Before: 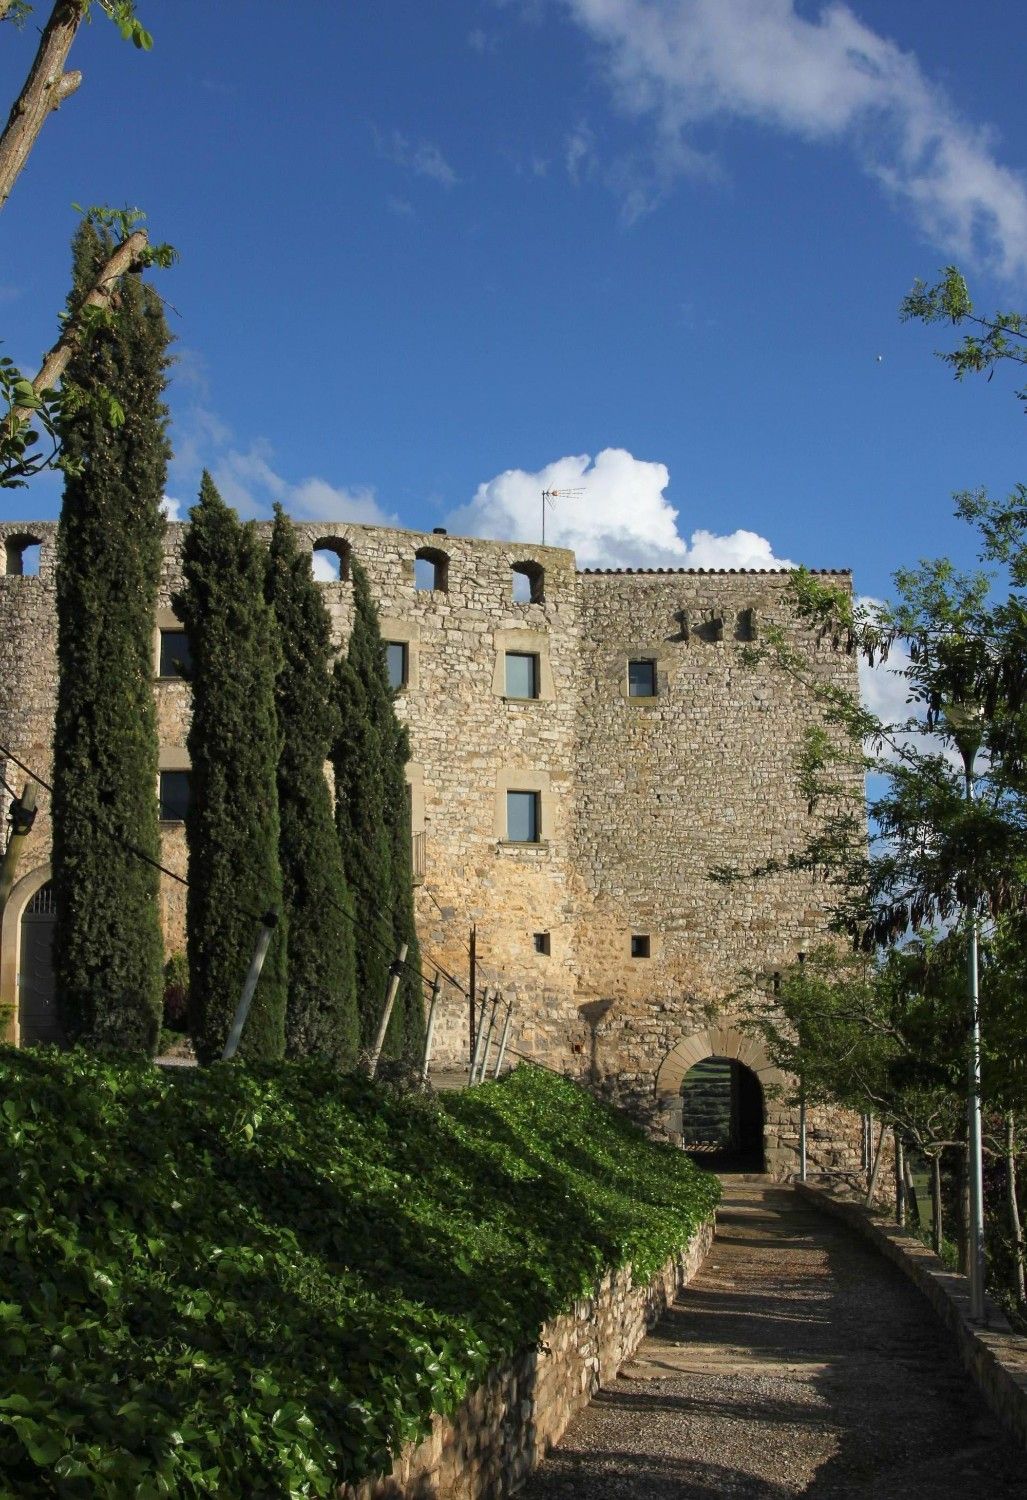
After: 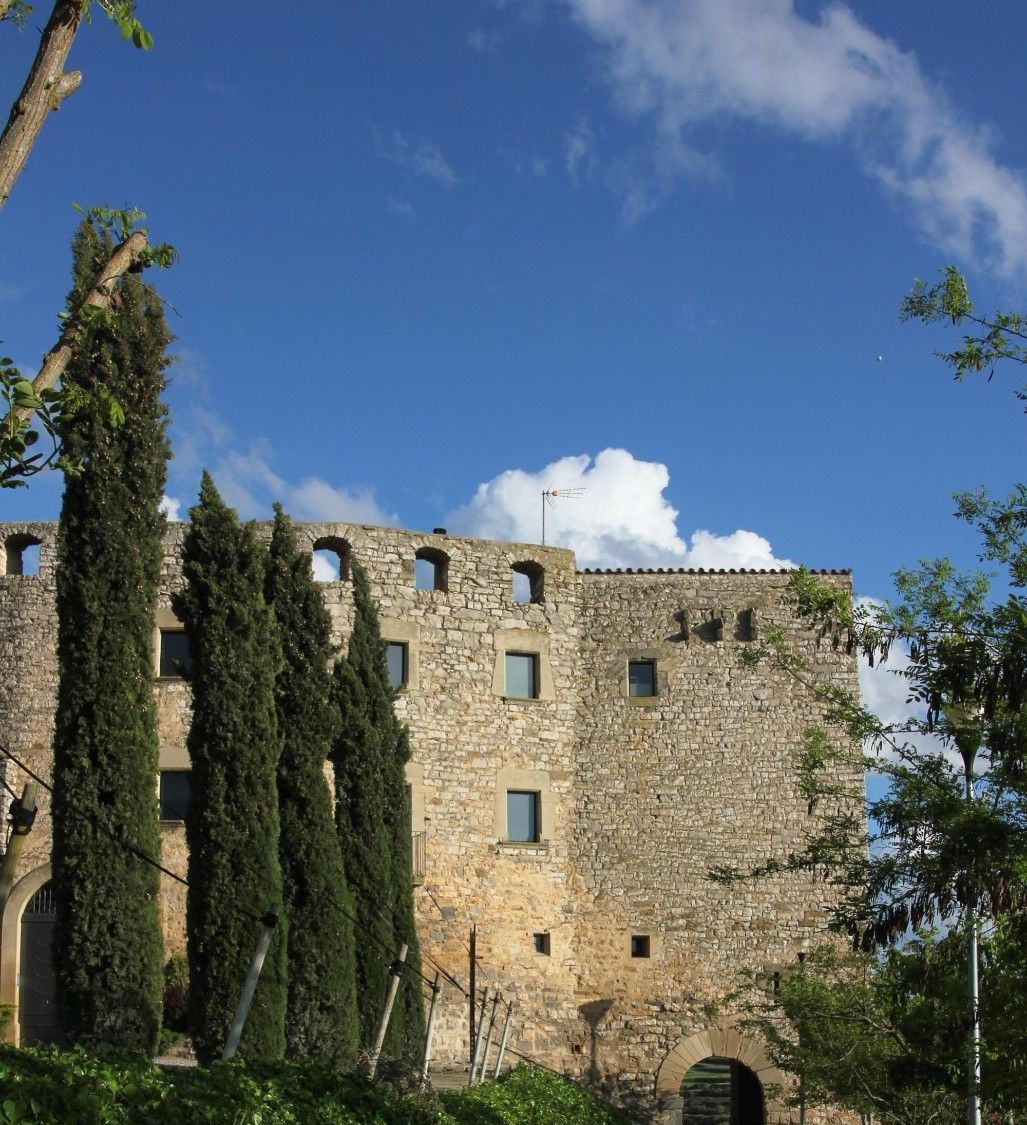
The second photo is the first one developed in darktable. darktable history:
crop: bottom 24.98%
levels: mode automatic
